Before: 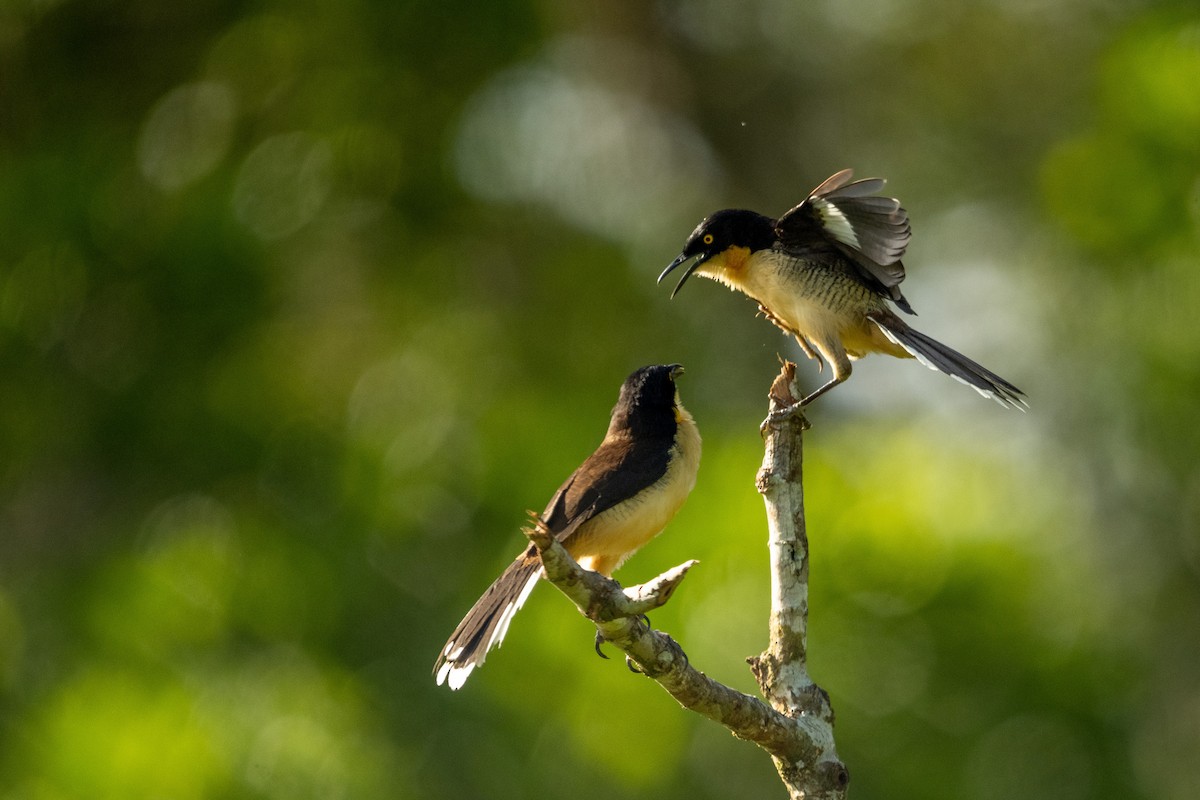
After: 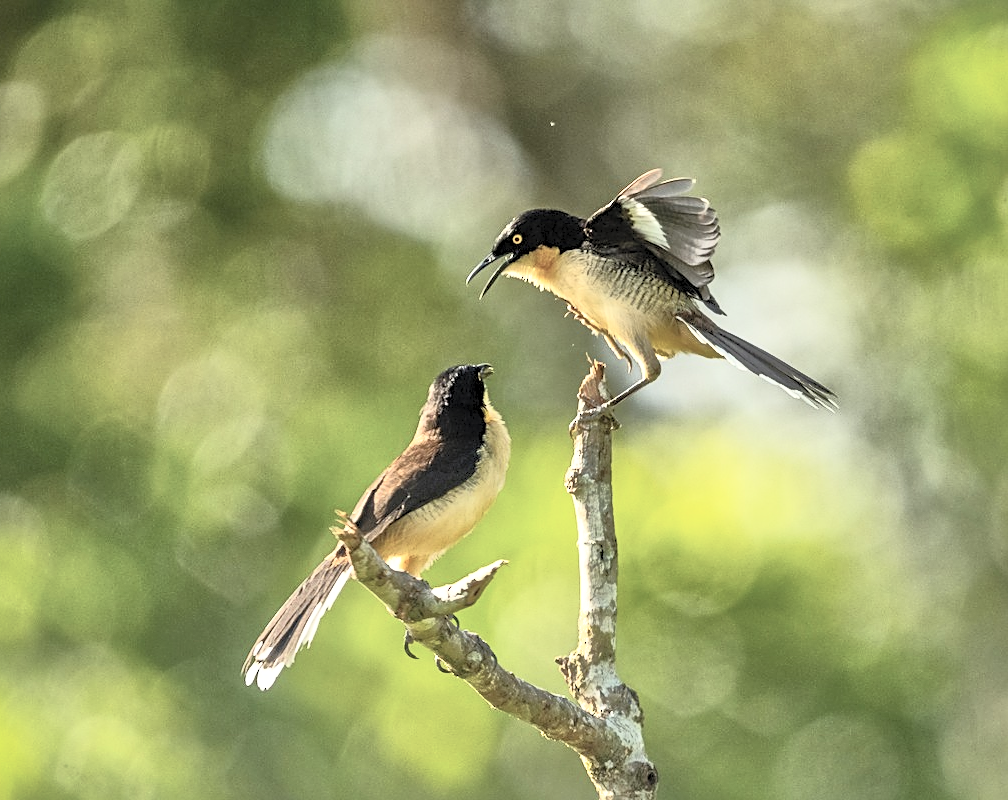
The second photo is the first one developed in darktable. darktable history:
sharpen: on, module defaults
shadows and highlights: shadows 40.24, highlights -60.07
crop: left 15.944%
tone equalizer: -7 EV 0.144 EV, -6 EV 0.64 EV, -5 EV 1.14 EV, -4 EV 1.35 EV, -3 EV 1.13 EV, -2 EV 0.6 EV, -1 EV 0.16 EV
contrast brightness saturation: contrast 0.558, brightness 0.578, saturation -0.338
